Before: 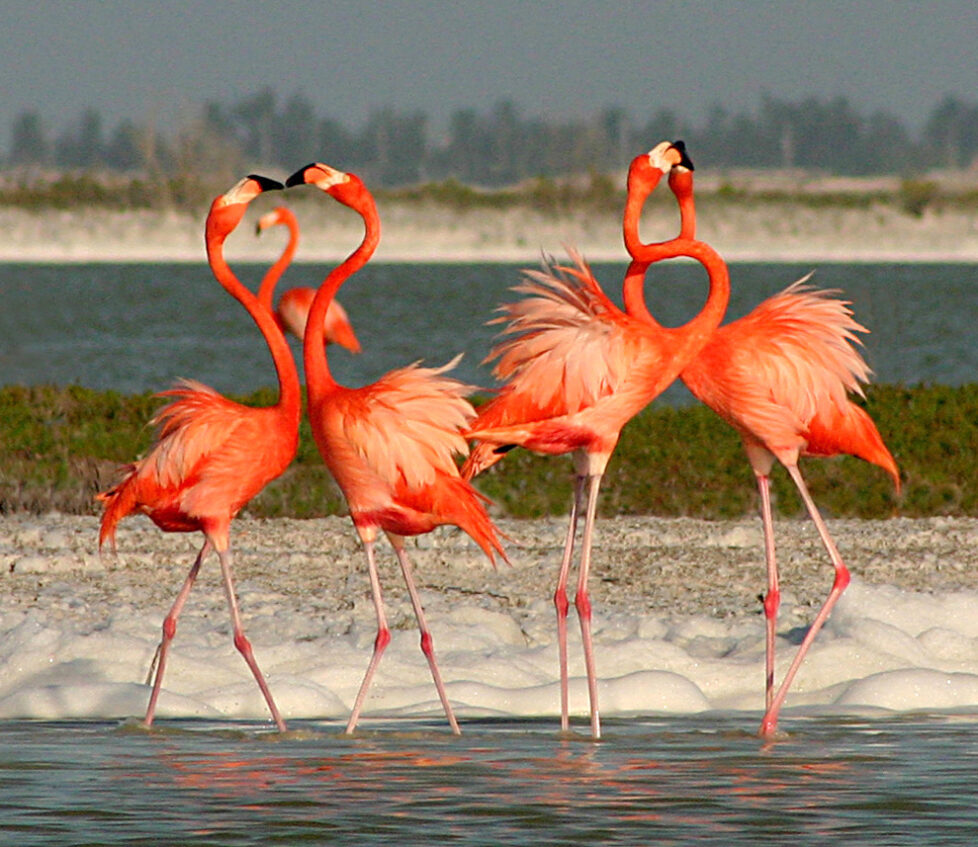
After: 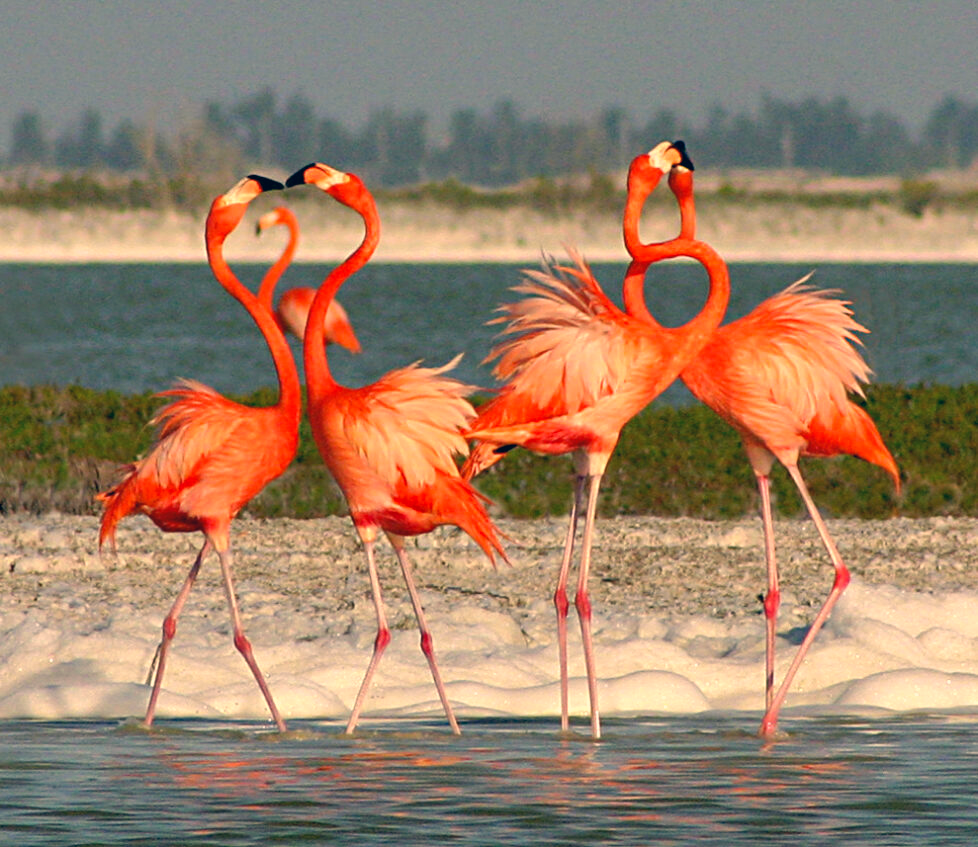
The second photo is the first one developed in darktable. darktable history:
shadows and highlights: low approximation 0.01, soften with gaussian
color correction: highlights a* 10.27, highlights b* 14.8, shadows a* -10.04, shadows b* -14.92
exposure: exposure 0.203 EV, compensate highlight preservation false
tone equalizer: edges refinement/feathering 500, mask exposure compensation -1.57 EV, preserve details no
